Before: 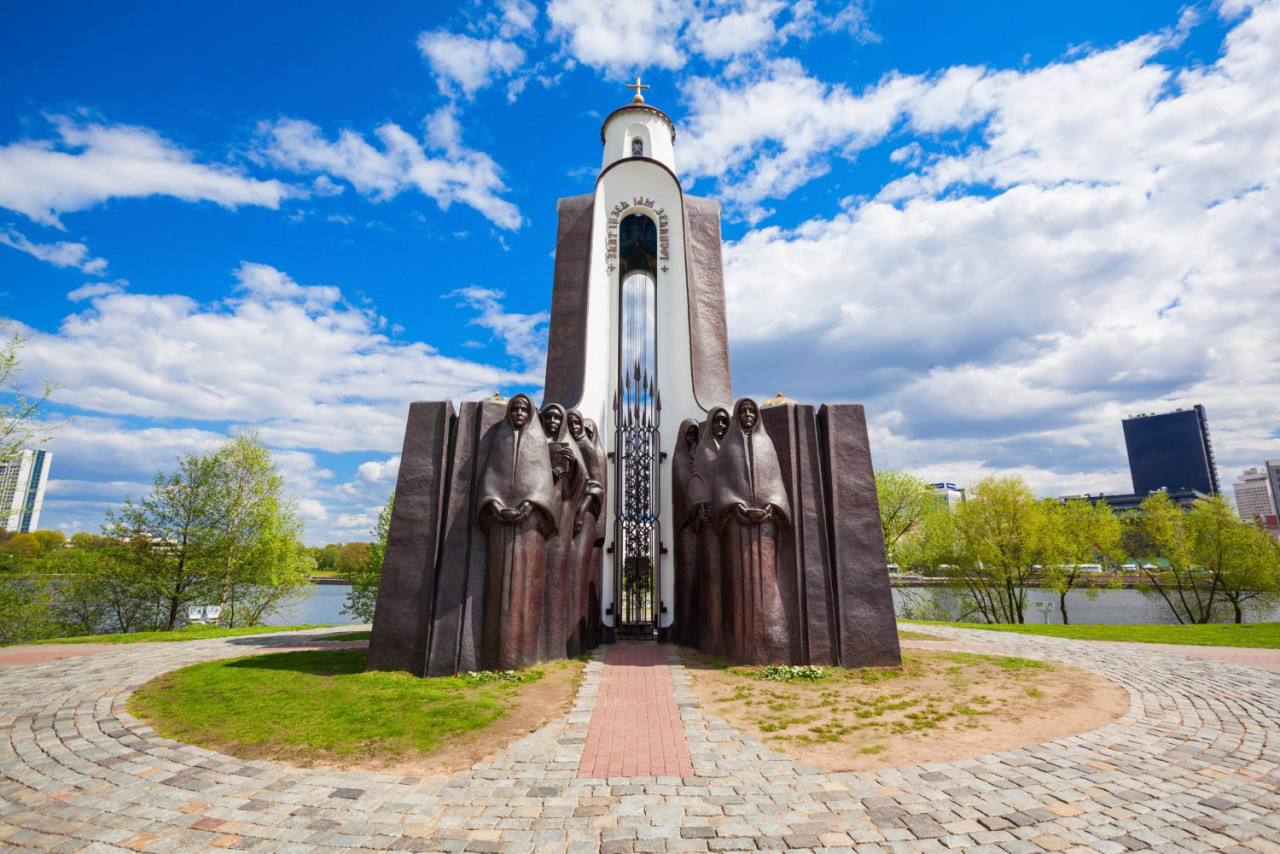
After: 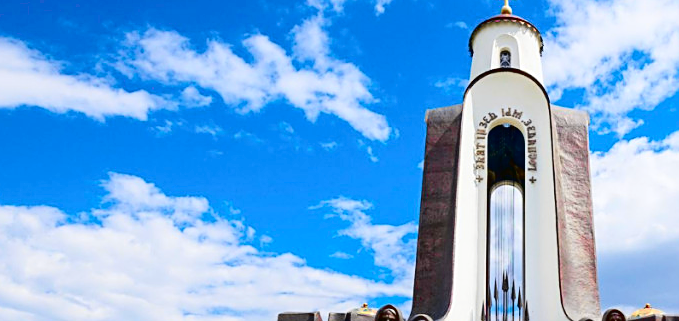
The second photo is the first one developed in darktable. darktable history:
crop: left 10.347%, top 10.533%, right 36.566%, bottom 51.85%
sharpen: on, module defaults
tone curve: curves: ch0 [(0, 0.01) (0.133, 0.057) (0.338, 0.327) (0.494, 0.55) (0.726, 0.807) (1, 1)]; ch1 [(0, 0) (0.346, 0.324) (0.45, 0.431) (0.5, 0.5) (0.522, 0.517) (0.543, 0.578) (1, 1)]; ch2 [(0, 0) (0.44, 0.424) (0.501, 0.499) (0.564, 0.611) (0.622, 0.667) (0.707, 0.746) (1, 1)], color space Lab, independent channels, preserve colors none
exposure: black level correction 0.001, compensate highlight preservation false
